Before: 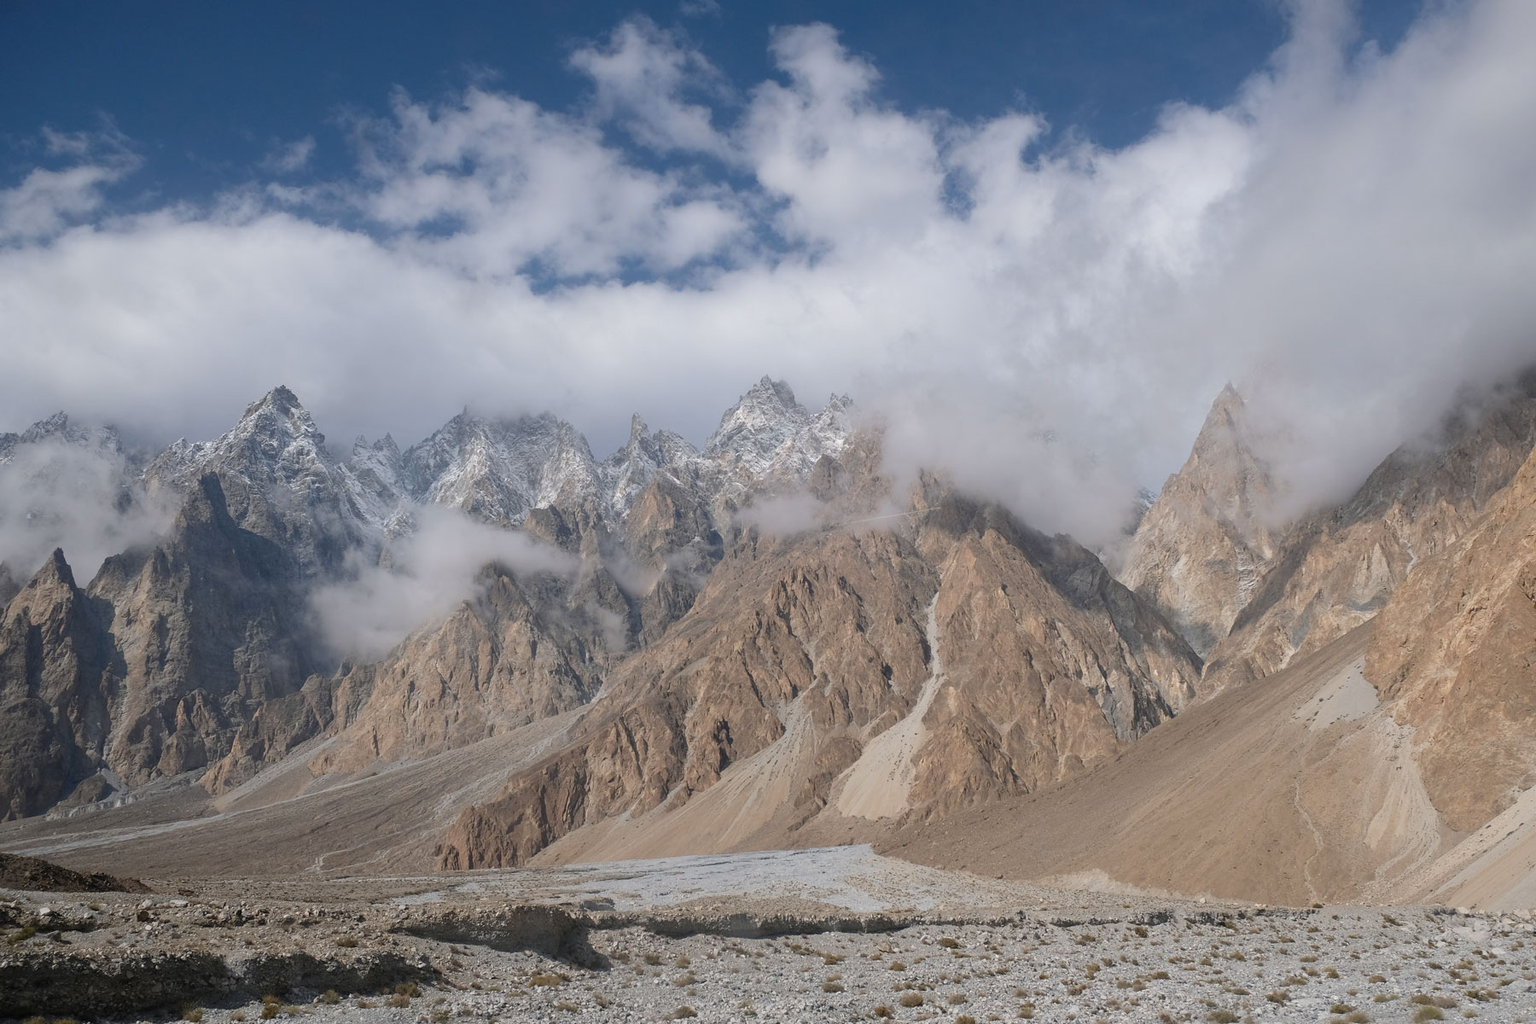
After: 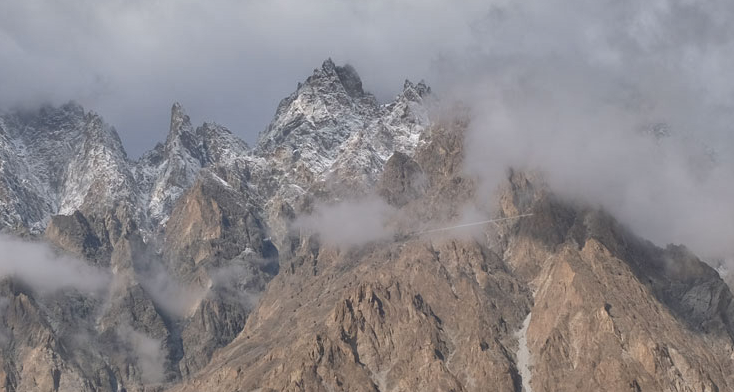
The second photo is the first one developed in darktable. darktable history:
crop: left 31.627%, top 31.833%, right 27.57%, bottom 35.442%
shadows and highlights: white point adjustment 0.127, highlights -69.24, soften with gaussian
